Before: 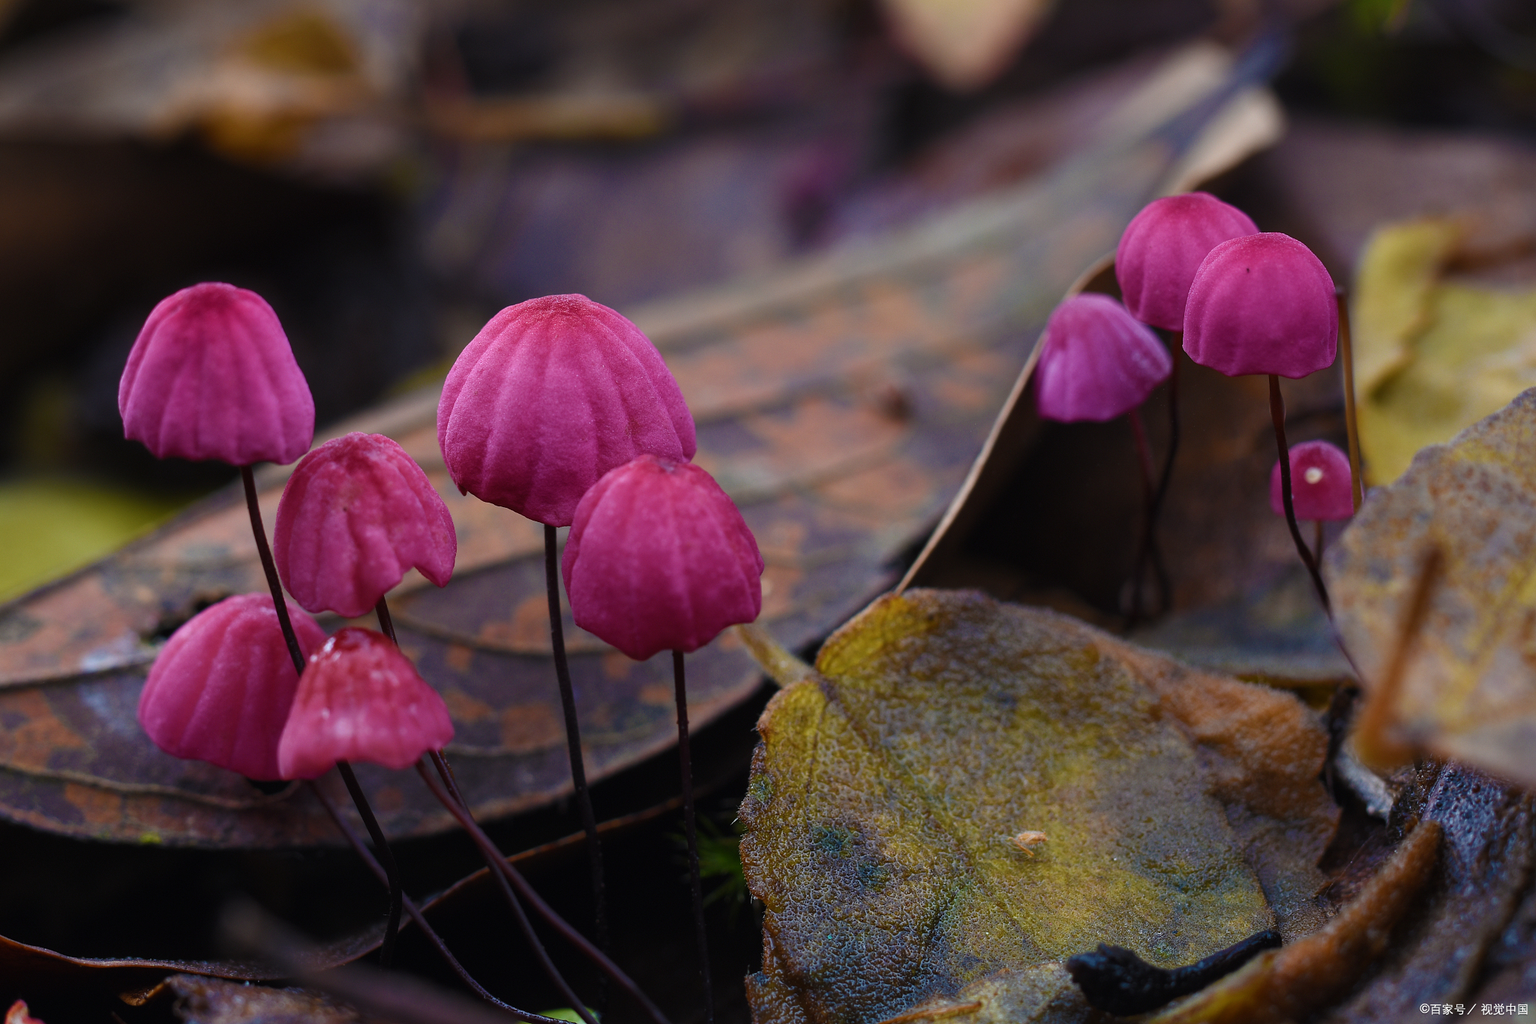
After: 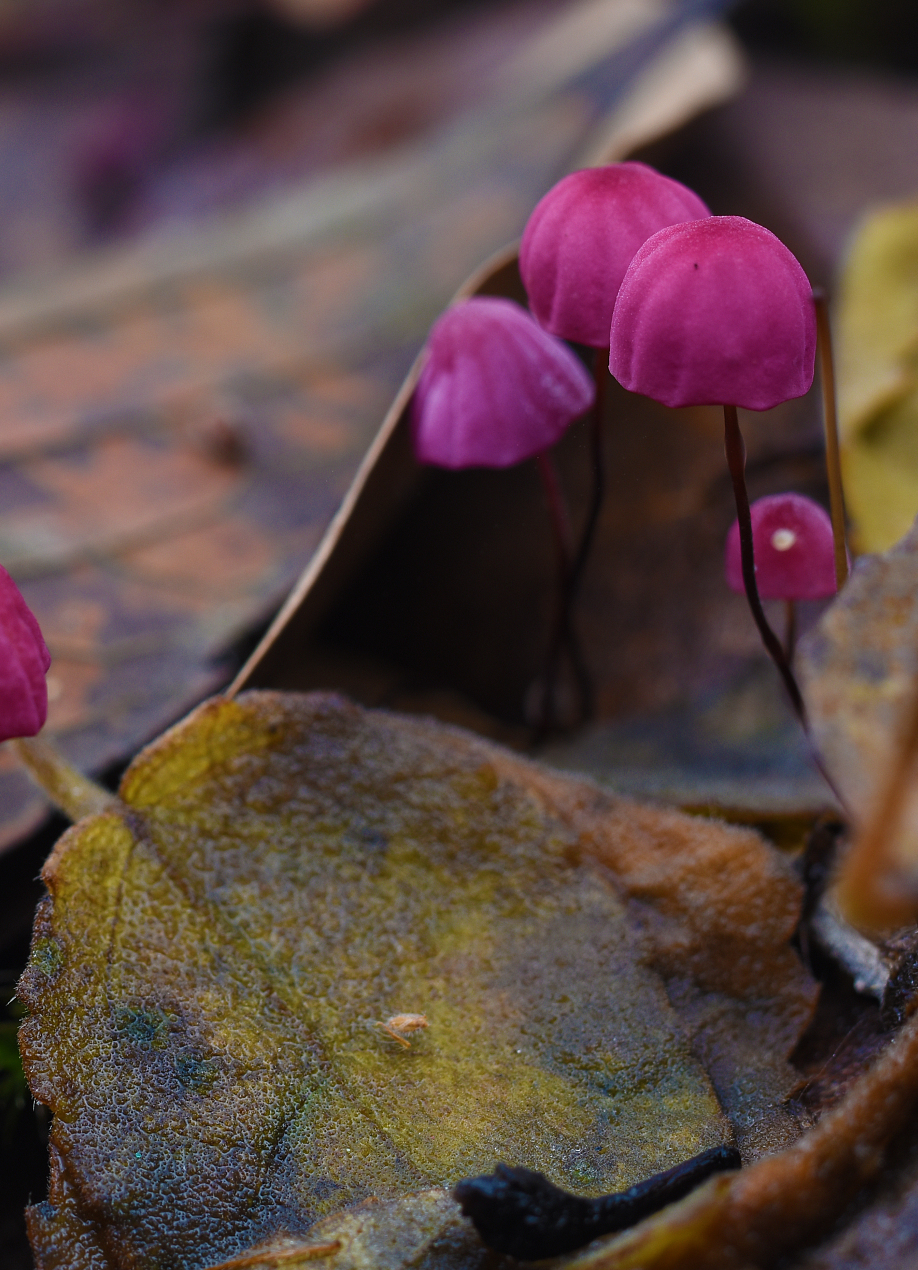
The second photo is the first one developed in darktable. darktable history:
crop: left 47.278%, top 6.938%, right 7.892%
